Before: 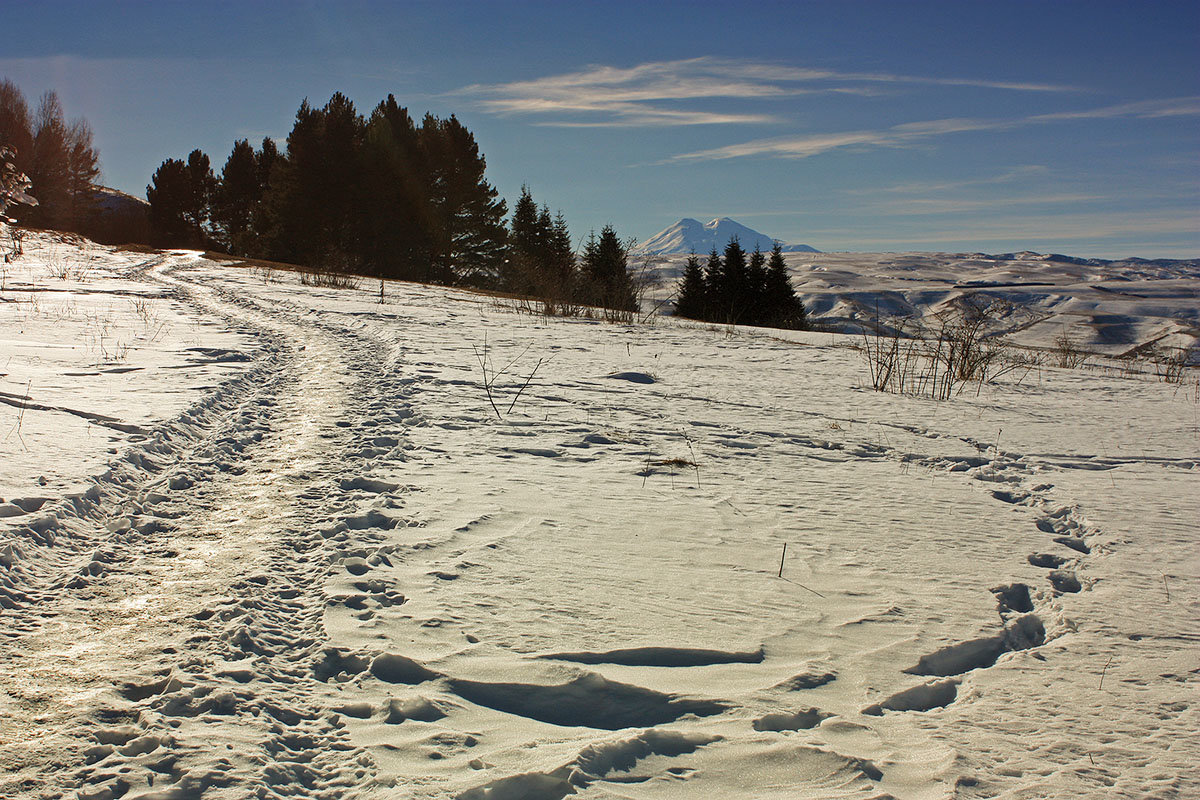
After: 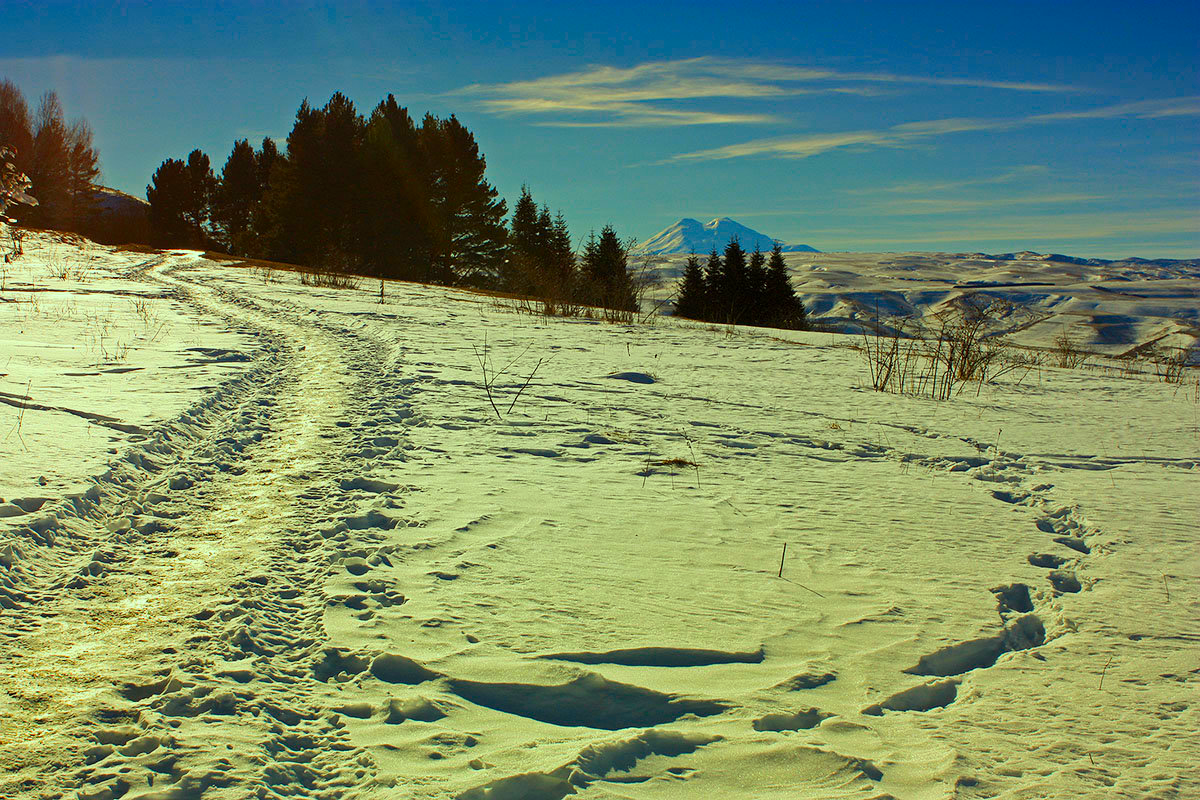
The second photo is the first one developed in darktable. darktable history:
color correction: highlights a* -10.9, highlights b* 9.95, saturation 1.71
